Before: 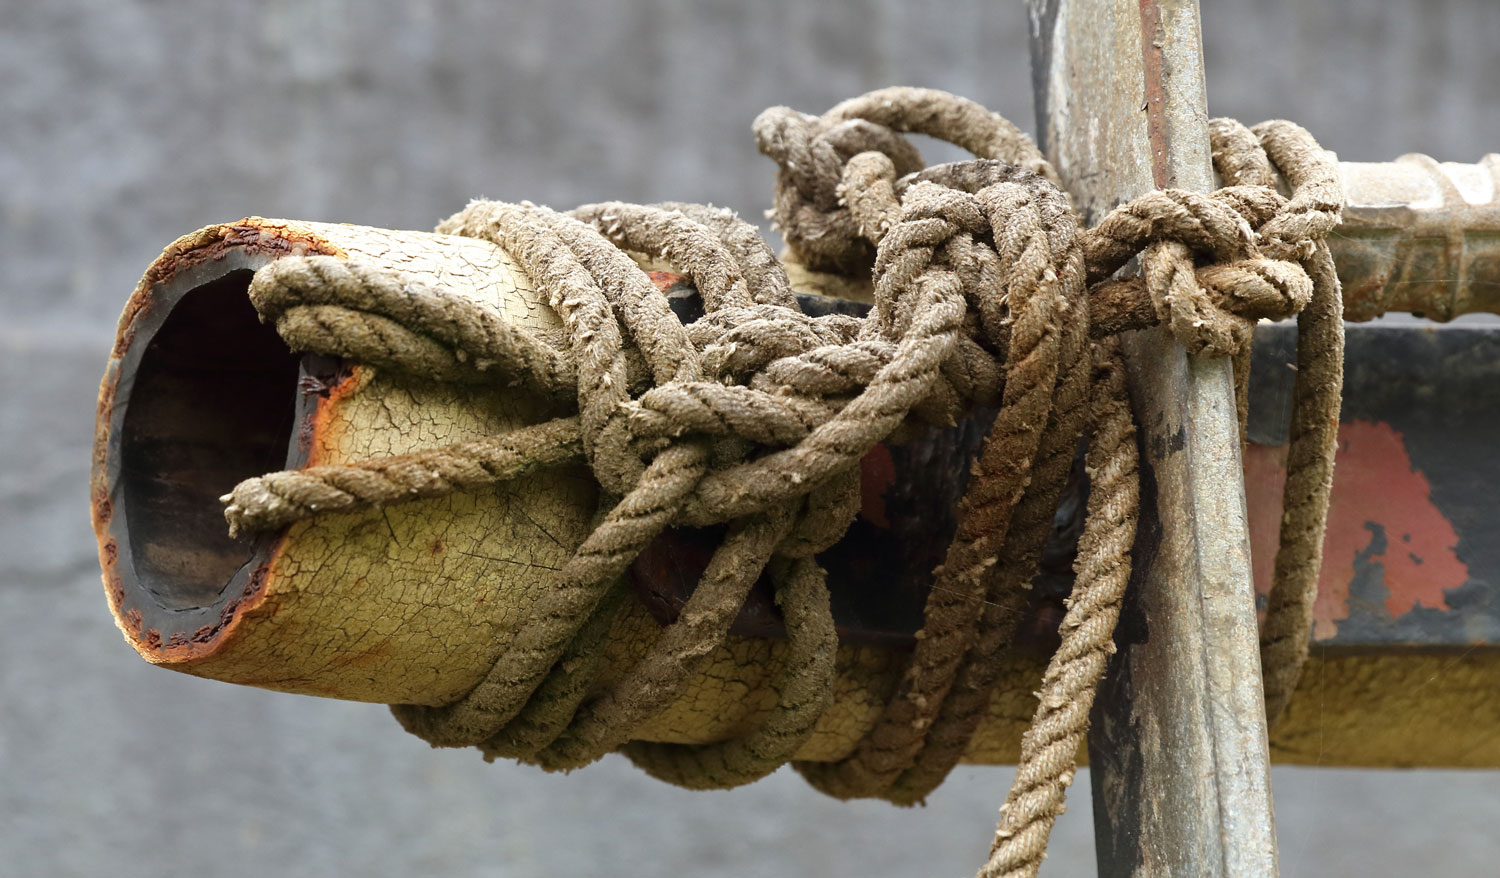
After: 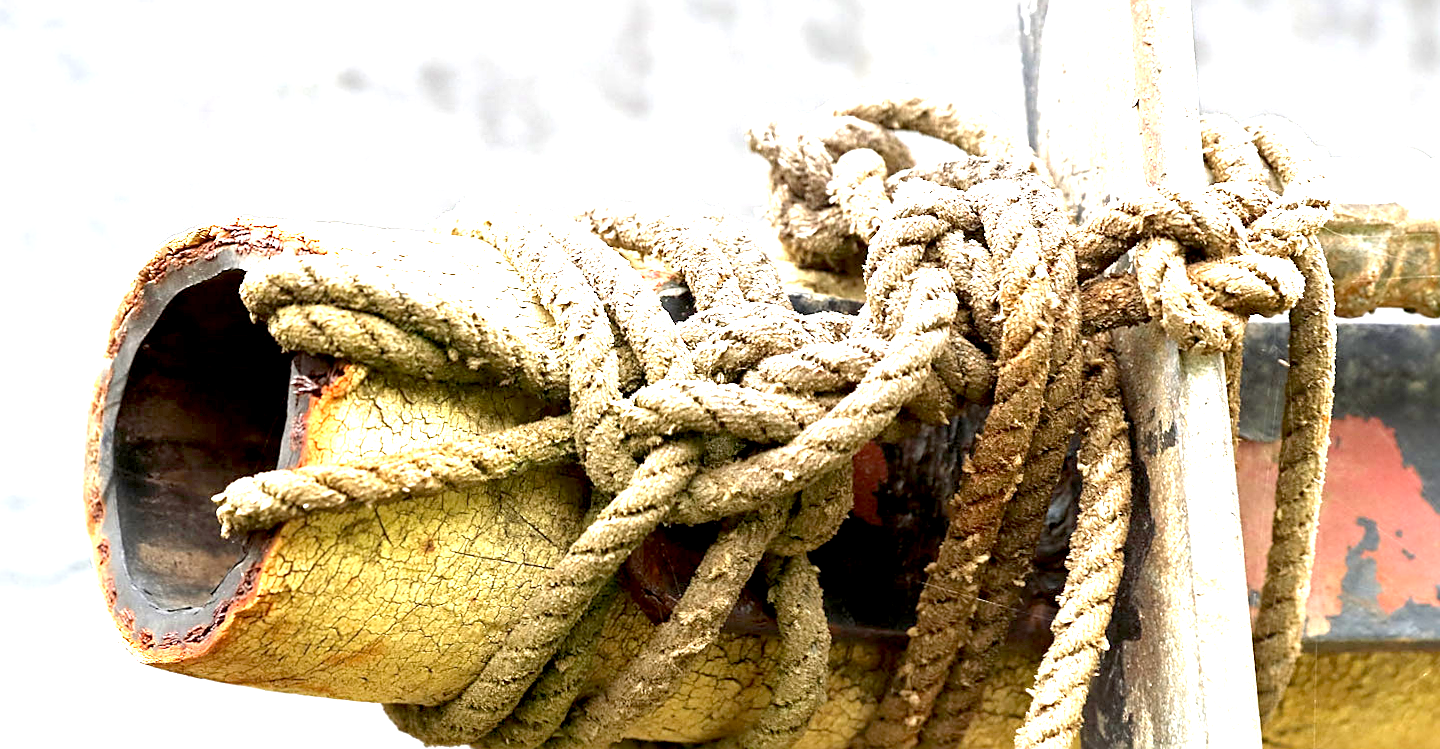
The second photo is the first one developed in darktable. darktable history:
sharpen: on, module defaults
crop and rotate: angle 0.2°, left 0.275%, right 3.127%, bottom 14.18%
exposure: black level correction 0.005, exposure 2.084 EV, compensate highlight preservation false
